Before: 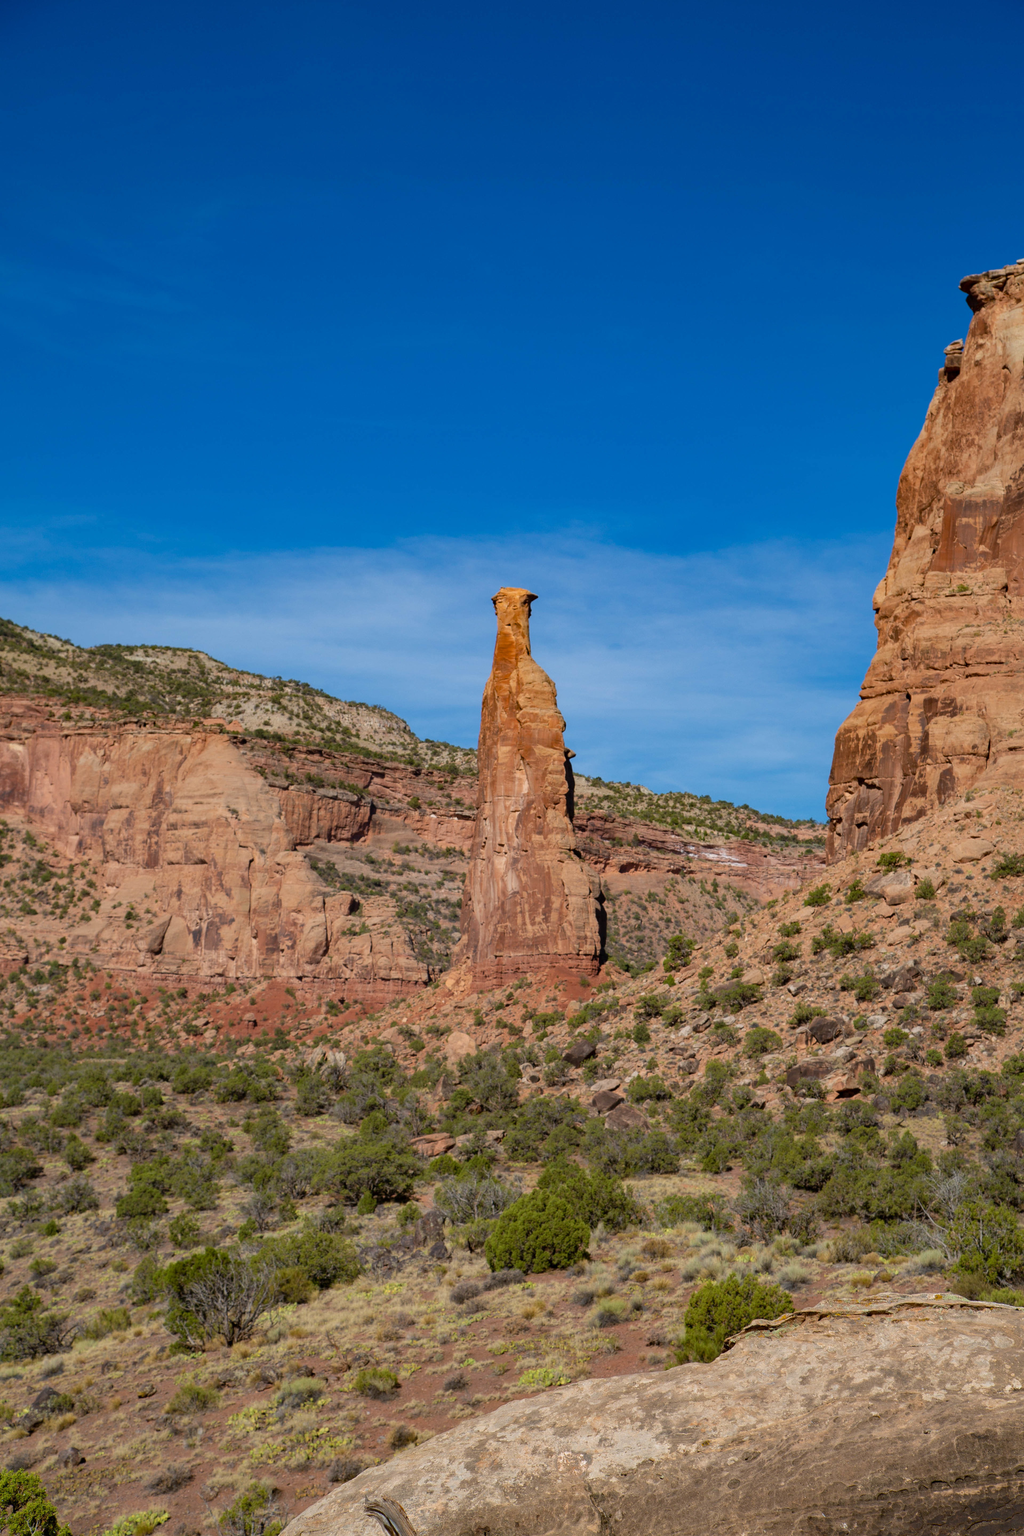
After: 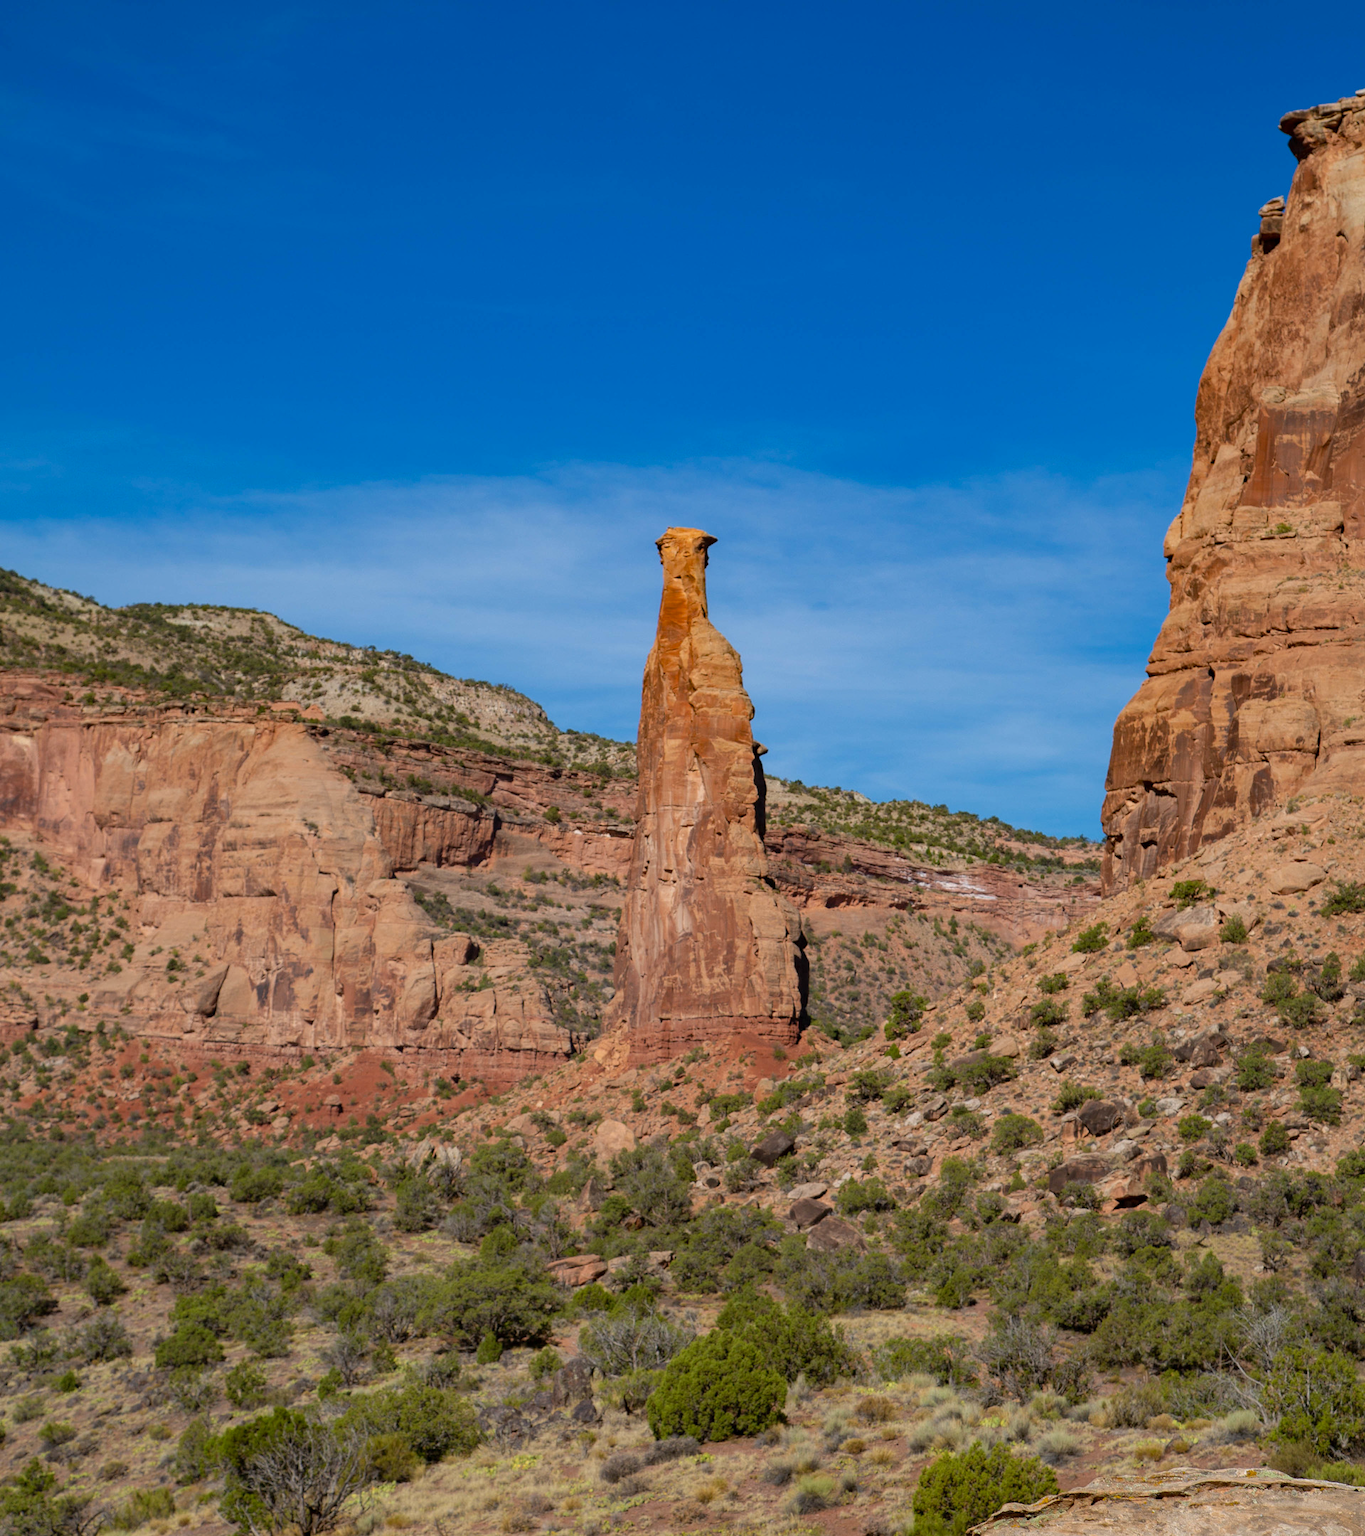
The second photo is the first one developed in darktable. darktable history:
crop and rotate: top 12.5%, bottom 12.5%
vibrance: on, module defaults
